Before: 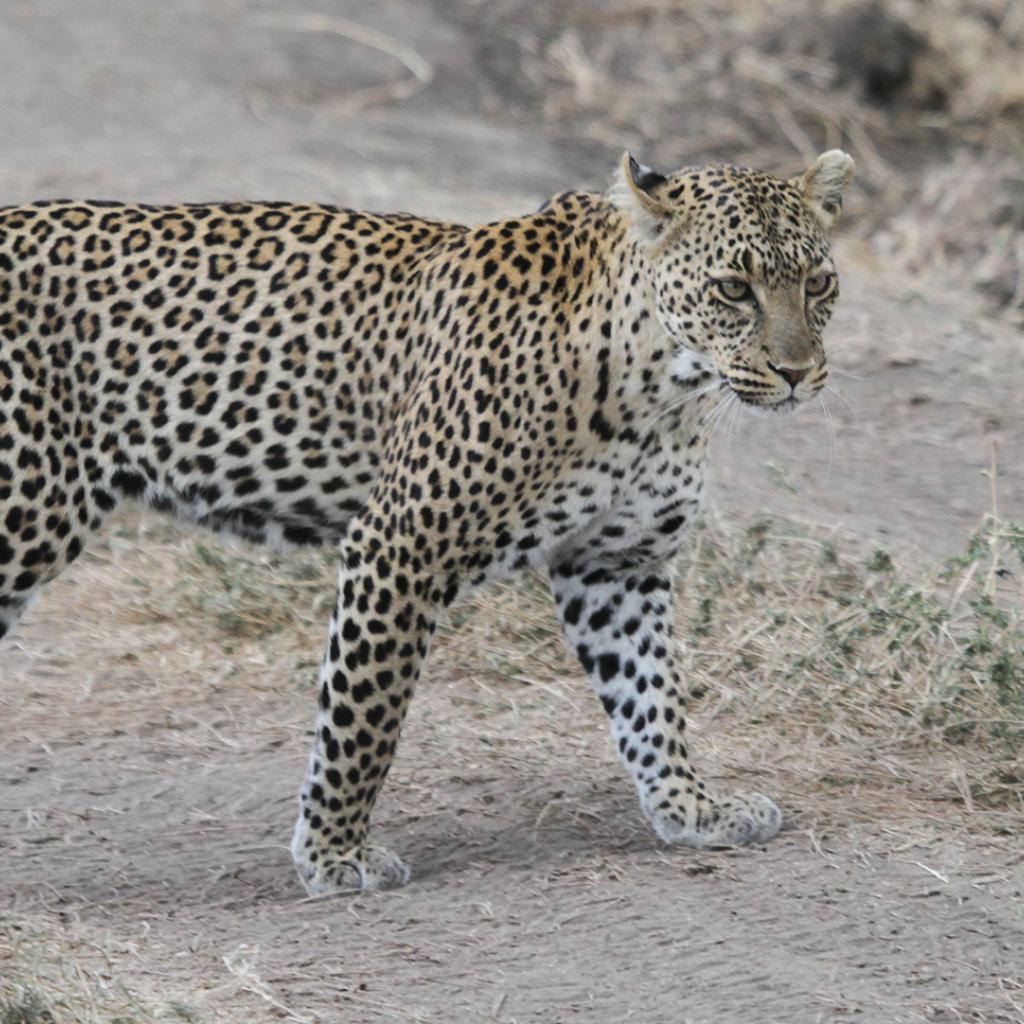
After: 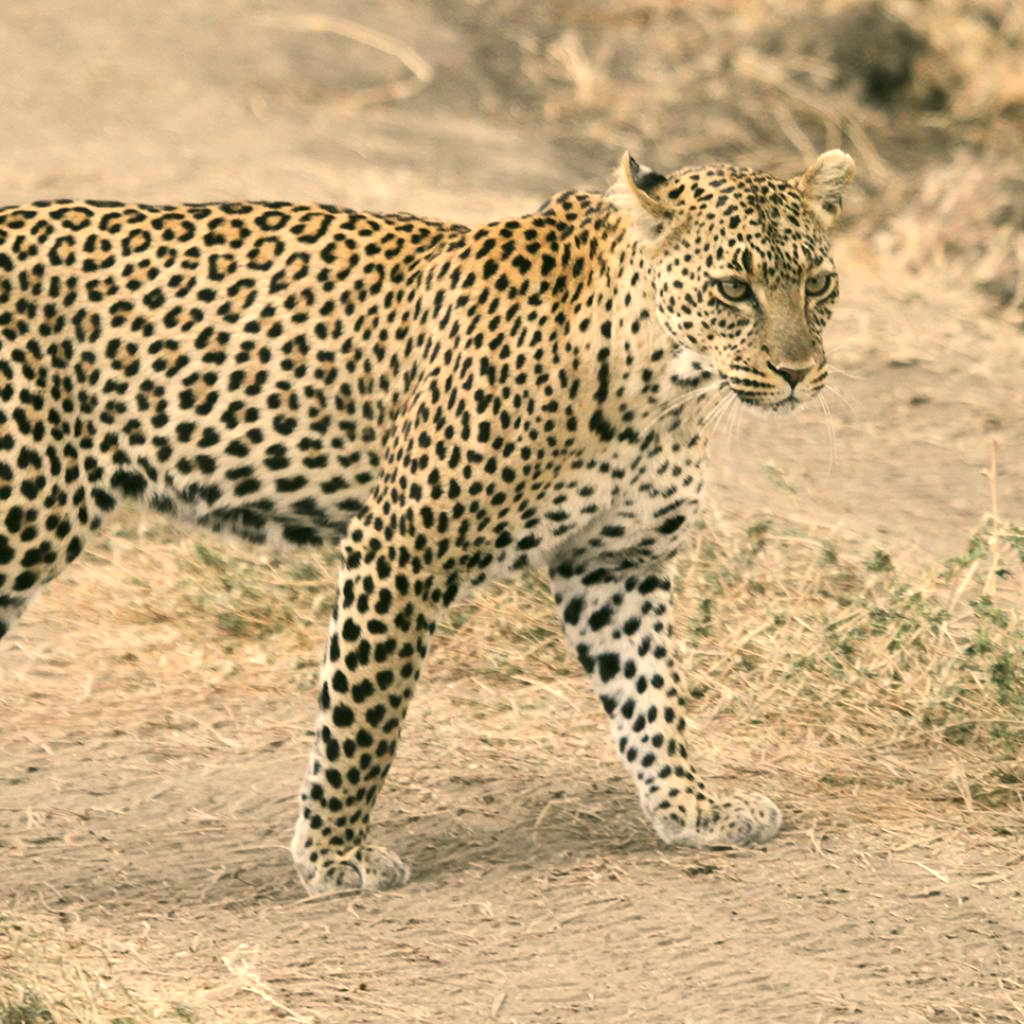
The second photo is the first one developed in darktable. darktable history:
exposure: exposure 0.556 EV, compensate highlight preservation false
white balance: red 1.123, blue 0.83
color correction: highlights a* 4.02, highlights b* 4.98, shadows a* -7.55, shadows b* 4.98
